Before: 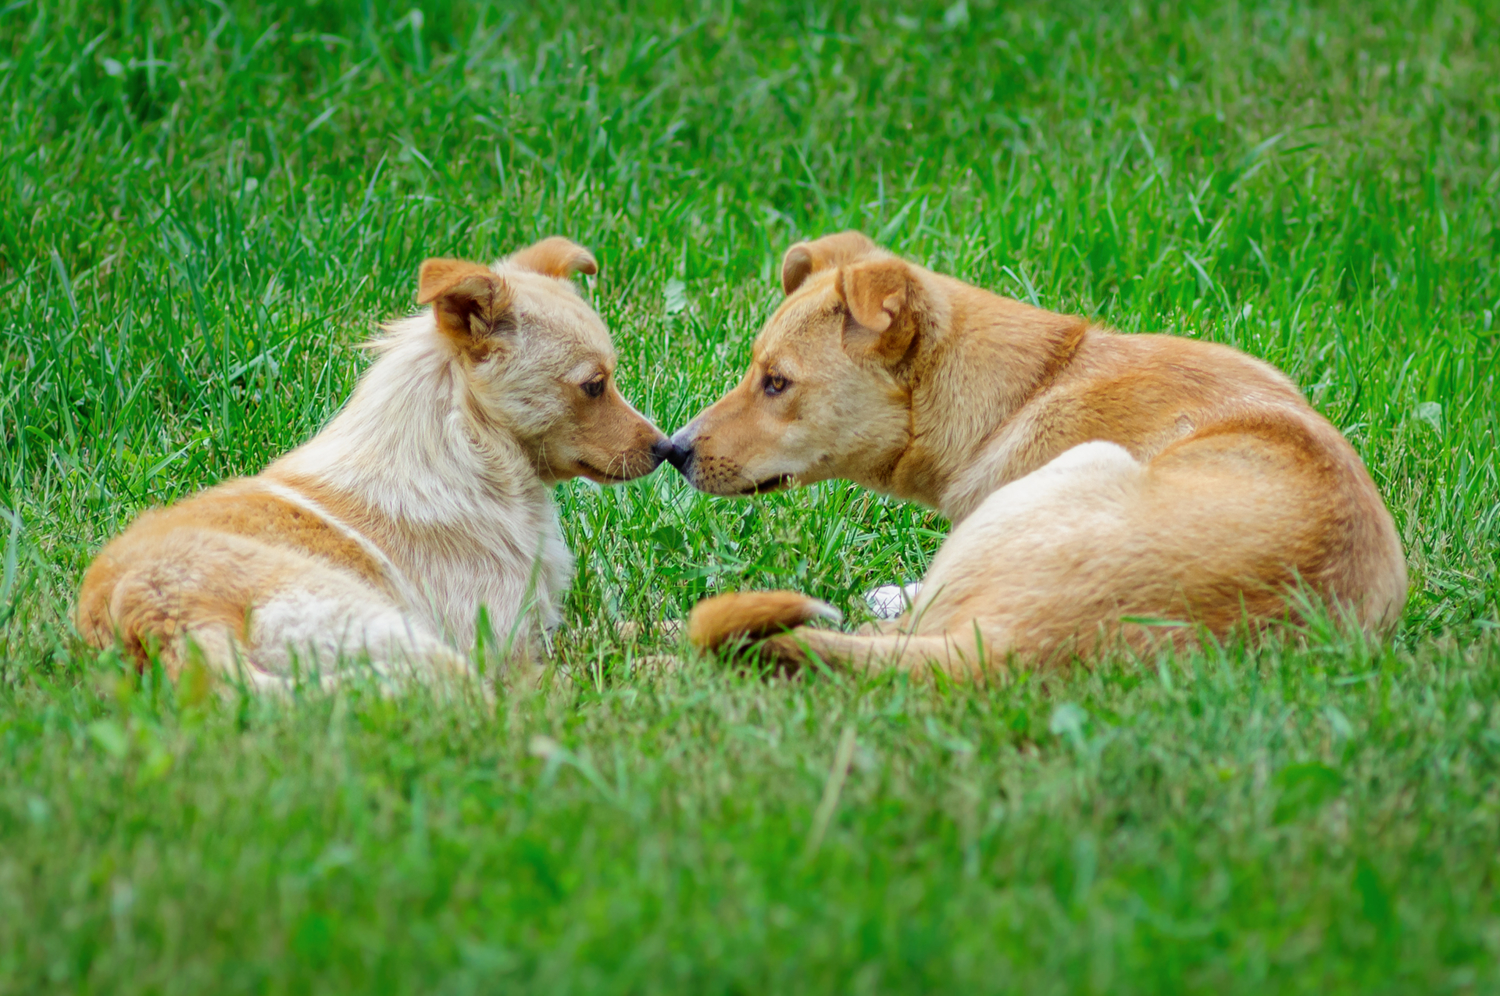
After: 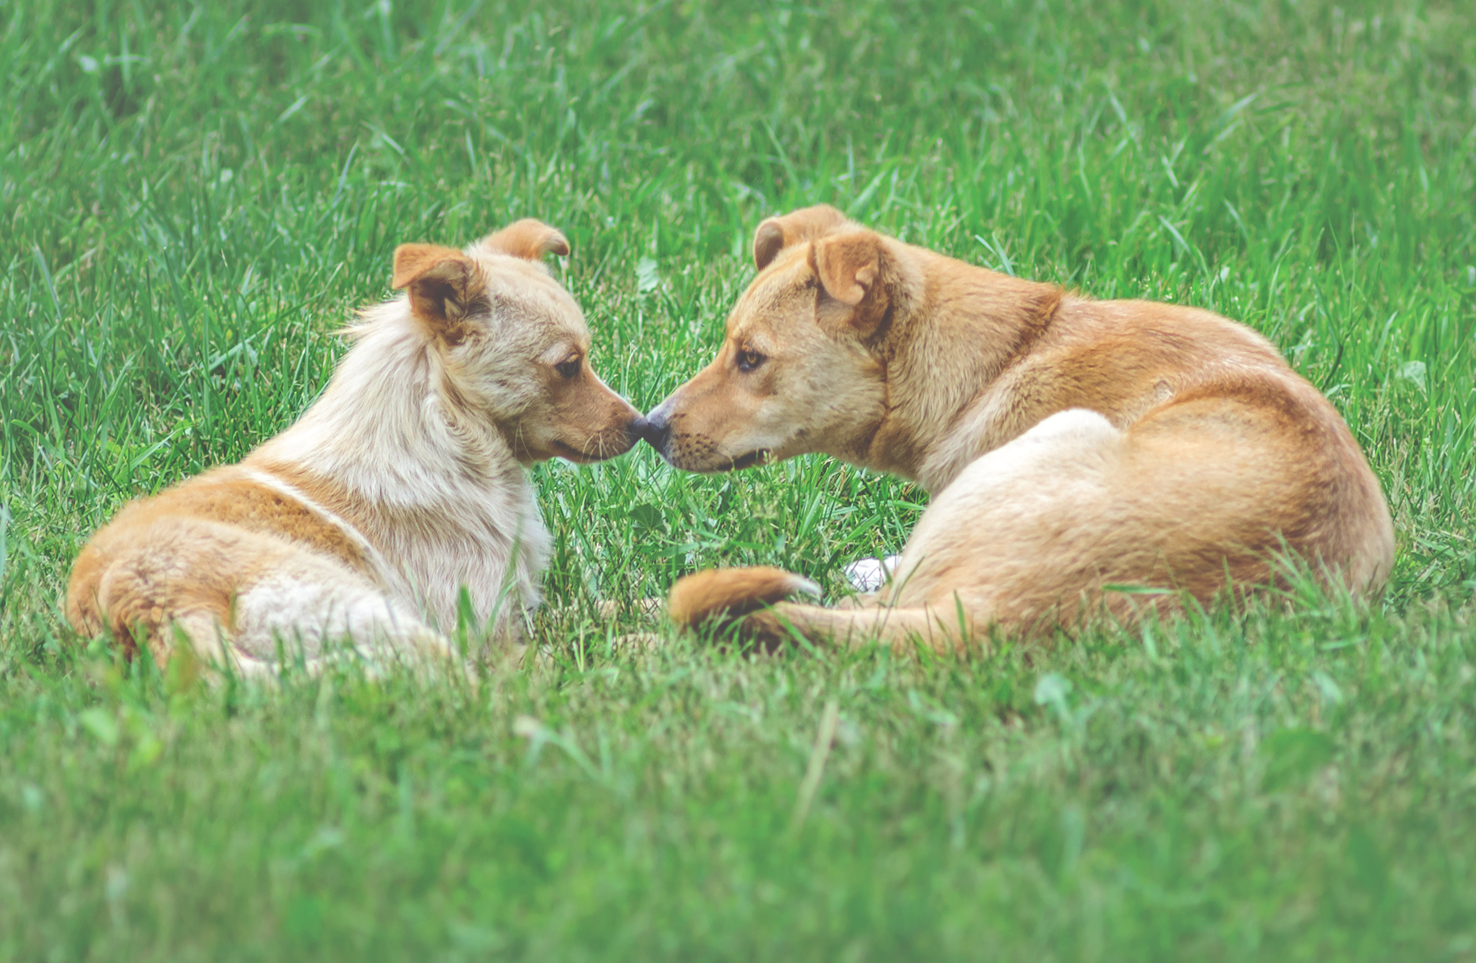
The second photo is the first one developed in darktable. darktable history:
exposure: black level correction -0.087, compensate highlight preservation false
shadows and highlights: soften with gaussian
contrast brightness saturation: contrast 0.05, brightness 0.06, saturation 0.01
base curve: curves: ch0 [(0, 0) (0.472, 0.508) (1, 1)]
local contrast: on, module defaults
rotate and perspective: rotation -1.32°, lens shift (horizontal) -0.031, crop left 0.015, crop right 0.985, crop top 0.047, crop bottom 0.982
